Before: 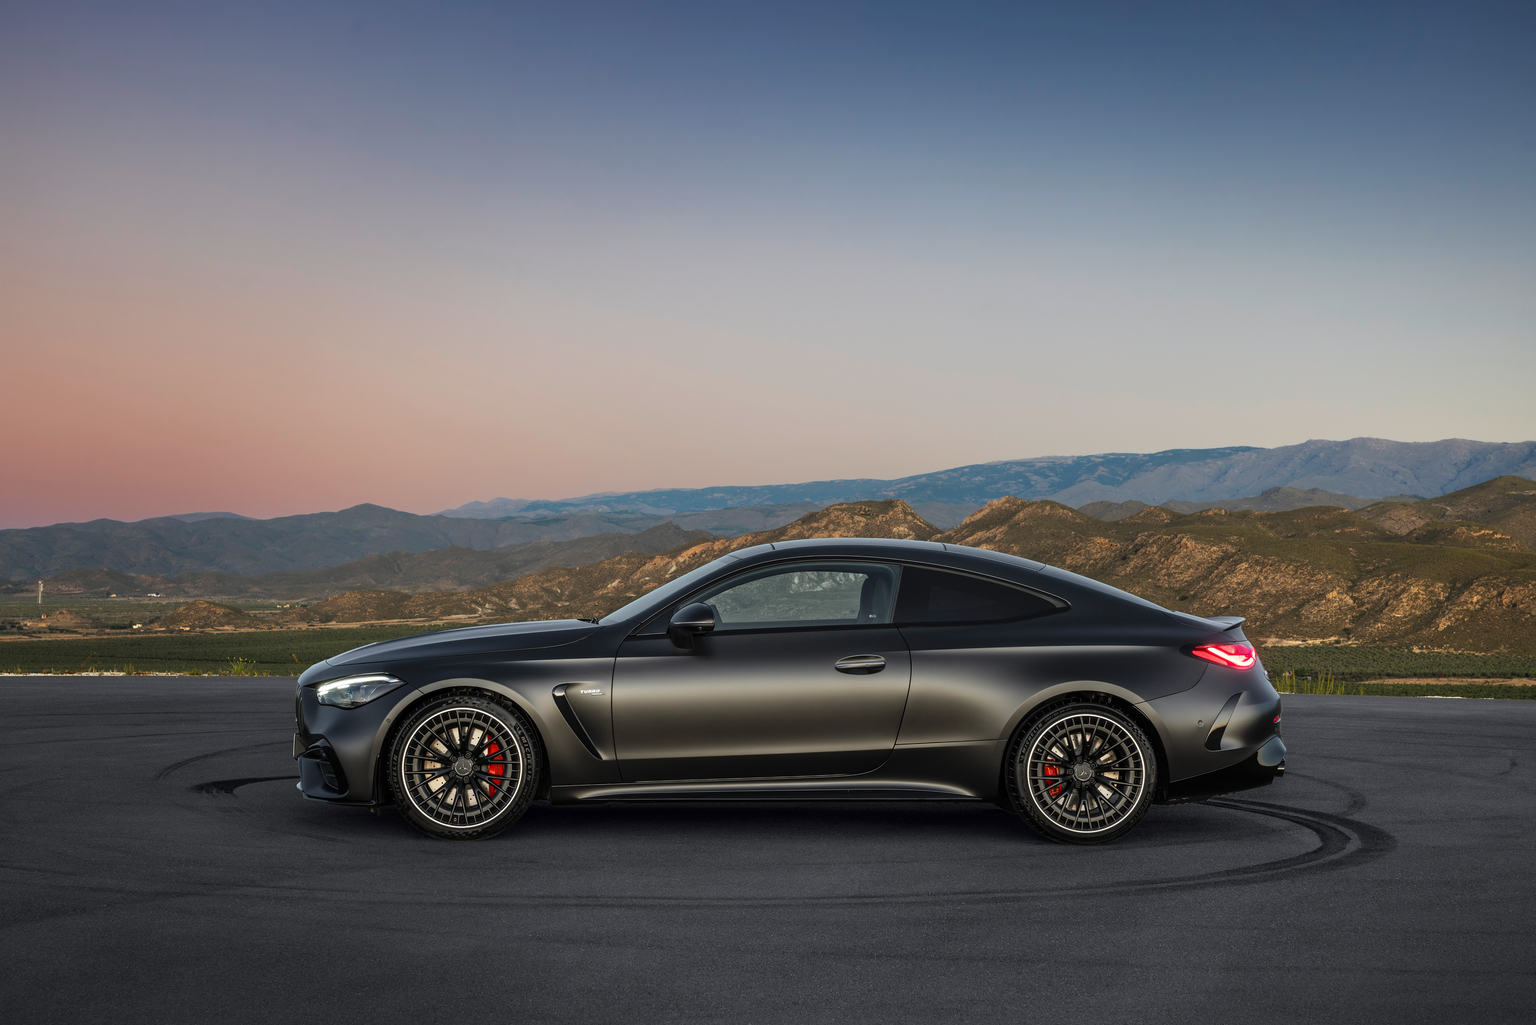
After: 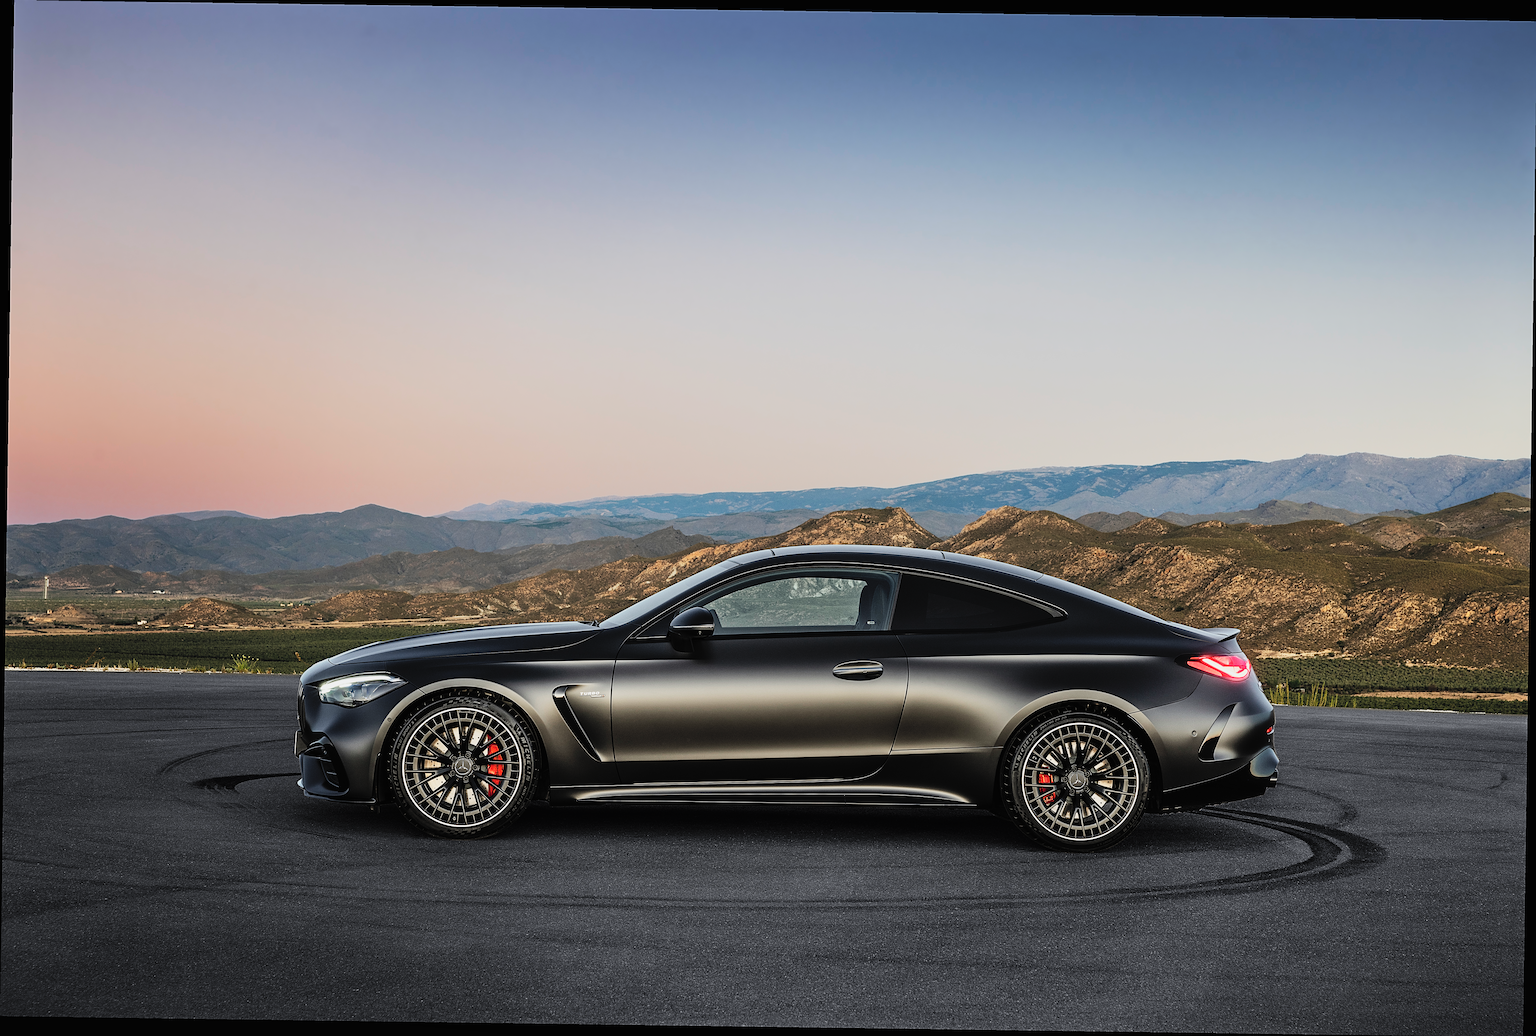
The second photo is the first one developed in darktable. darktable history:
sigmoid: contrast 1.7, skew -0.2, preserve hue 0%, red attenuation 0.1, red rotation 0.035, green attenuation 0.1, green rotation -0.017, blue attenuation 0.15, blue rotation -0.052, base primaries Rec2020
shadows and highlights: radius 125.46, shadows 30.51, highlights -30.51, low approximation 0.01, soften with gaussian
contrast brightness saturation: contrast 0.14, brightness 0.21
sharpen: radius 2.584, amount 0.688
rotate and perspective: rotation 0.8°, automatic cropping off
tone equalizer: on, module defaults
